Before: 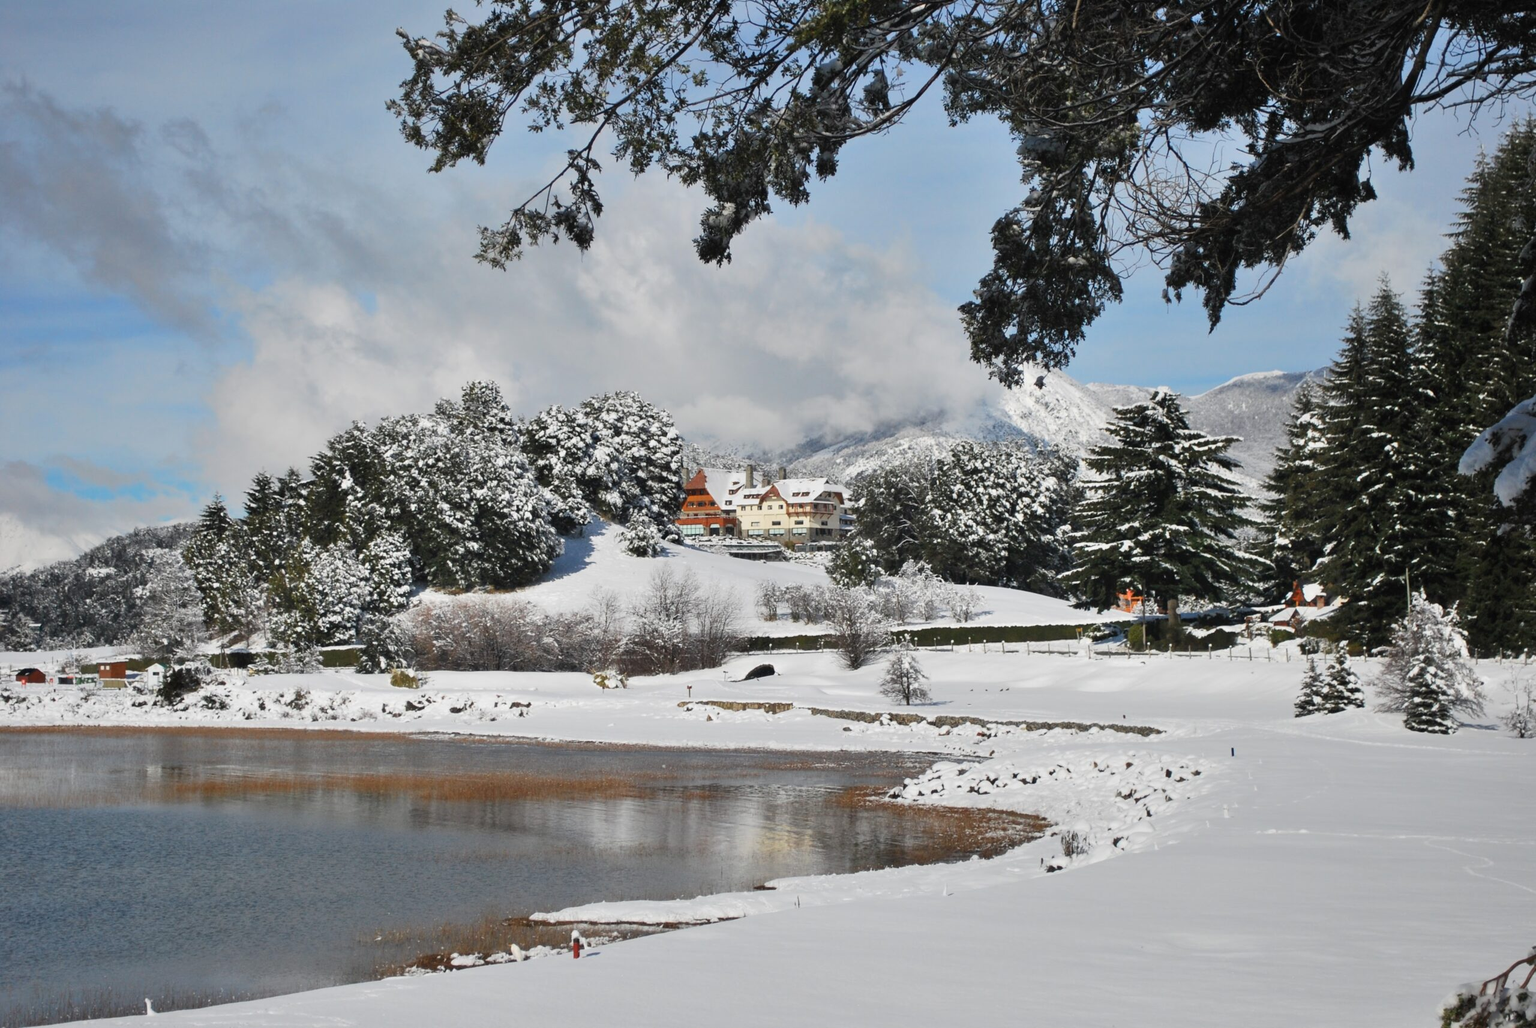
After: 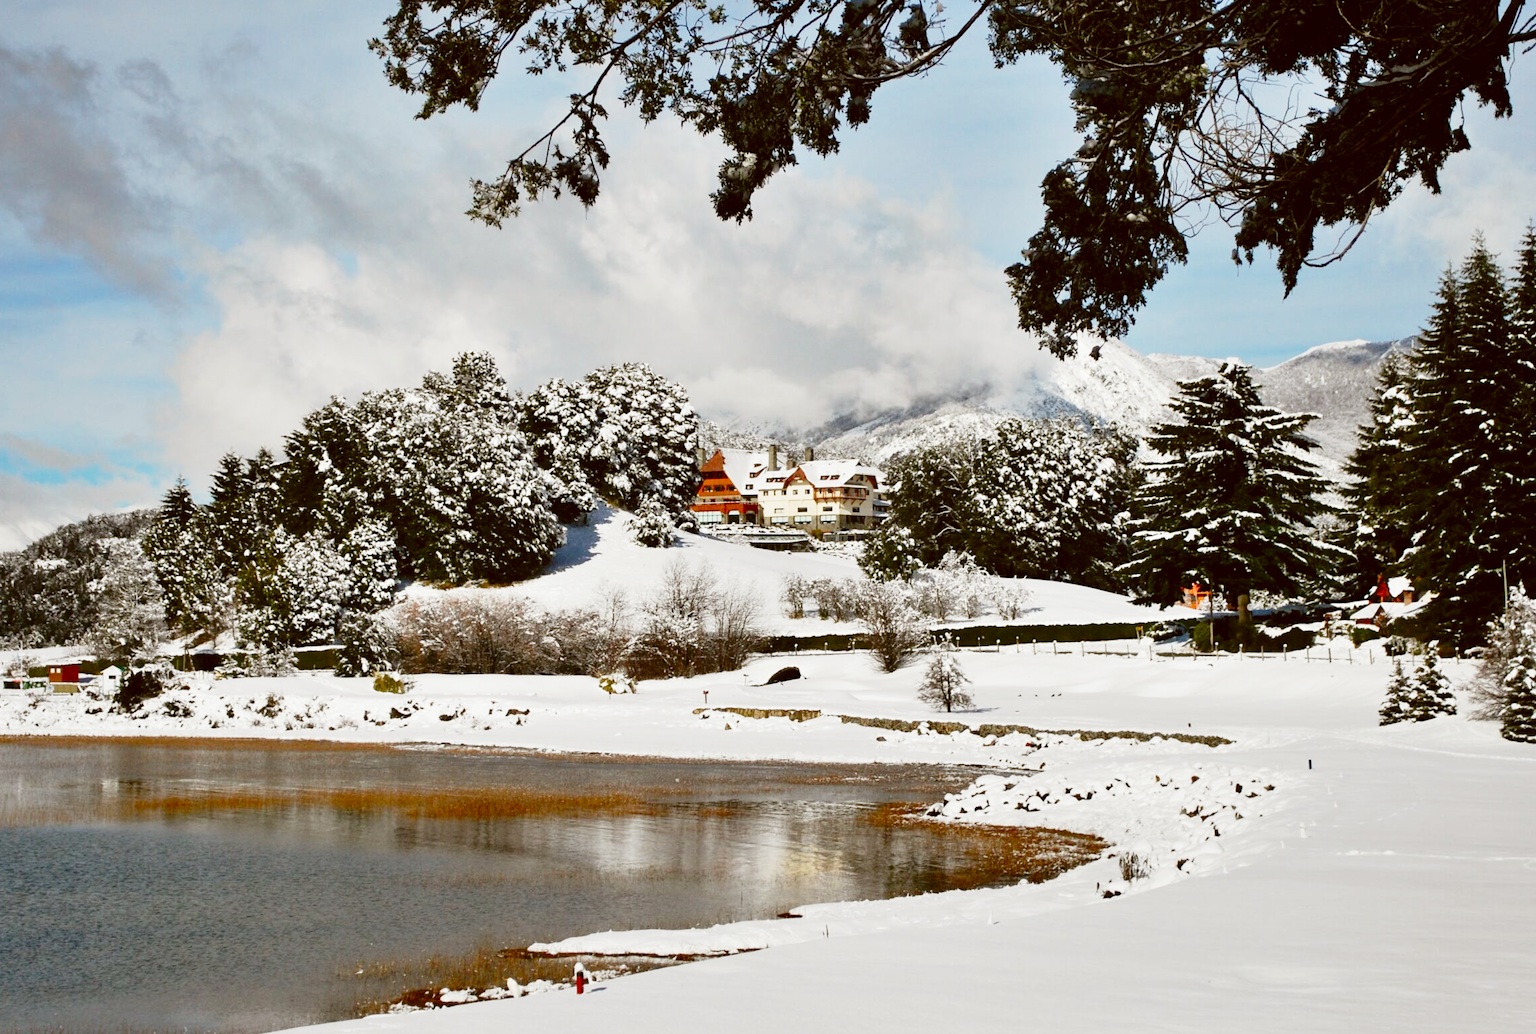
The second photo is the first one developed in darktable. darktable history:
base curve: curves: ch0 [(0, 0) (0.028, 0.03) (0.121, 0.232) (0.46, 0.748) (0.859, 0.968) (1, 1)], preserve colors none
contrast brightness saturation: brightness -0.249, saturation 0.197
crop: left 3.607%, top 6.378%, right 6.482%, bottom 3.198%
color correction: highlights a* -0.46, highlights b* 0.158, shadows a* 4.79, shadows b* 20.62
